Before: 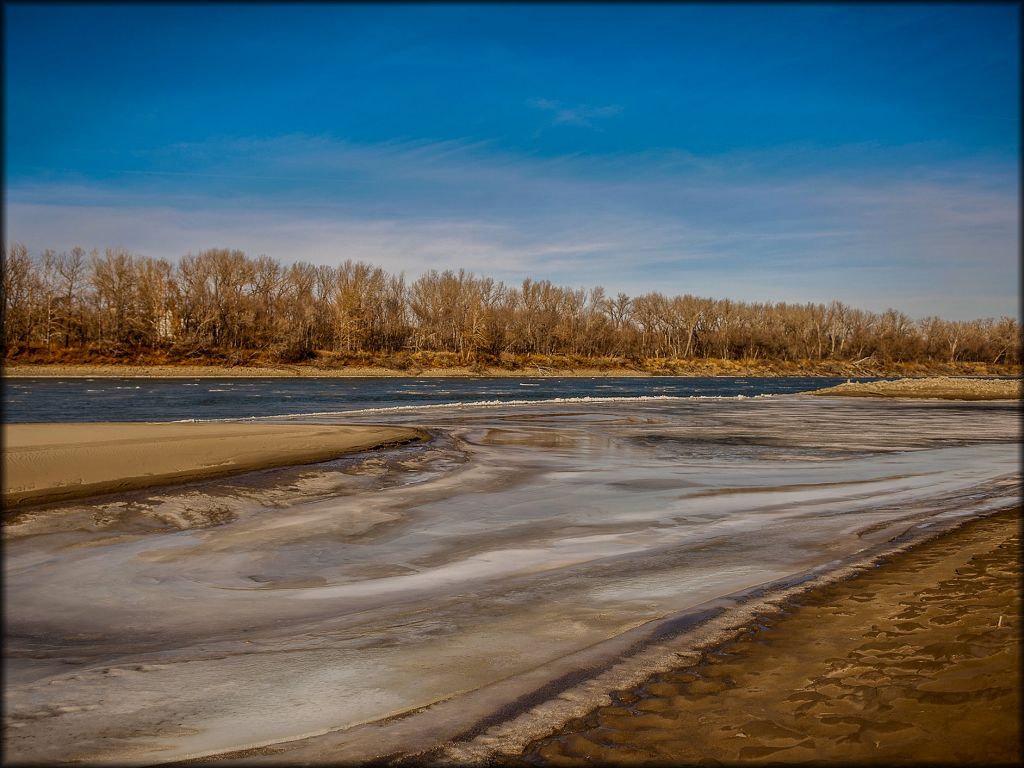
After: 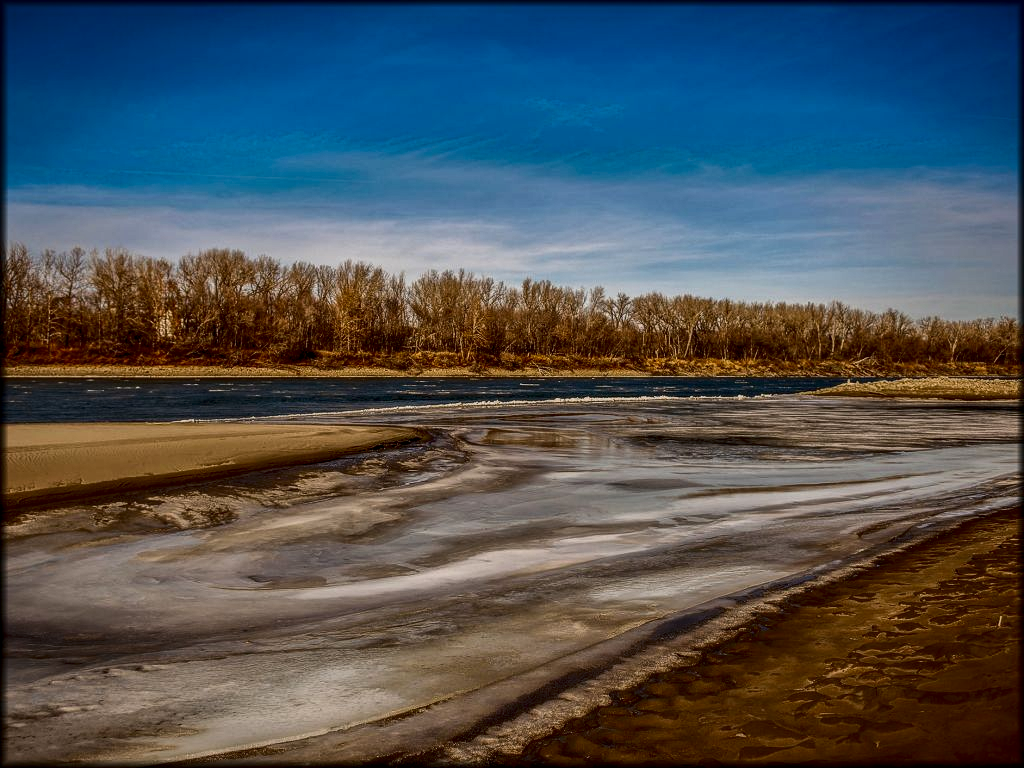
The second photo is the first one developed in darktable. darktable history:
contrast brightness saturation: contrast 0.203, brightness -0.109, saturation 0.095
local contrast: detail 130%
